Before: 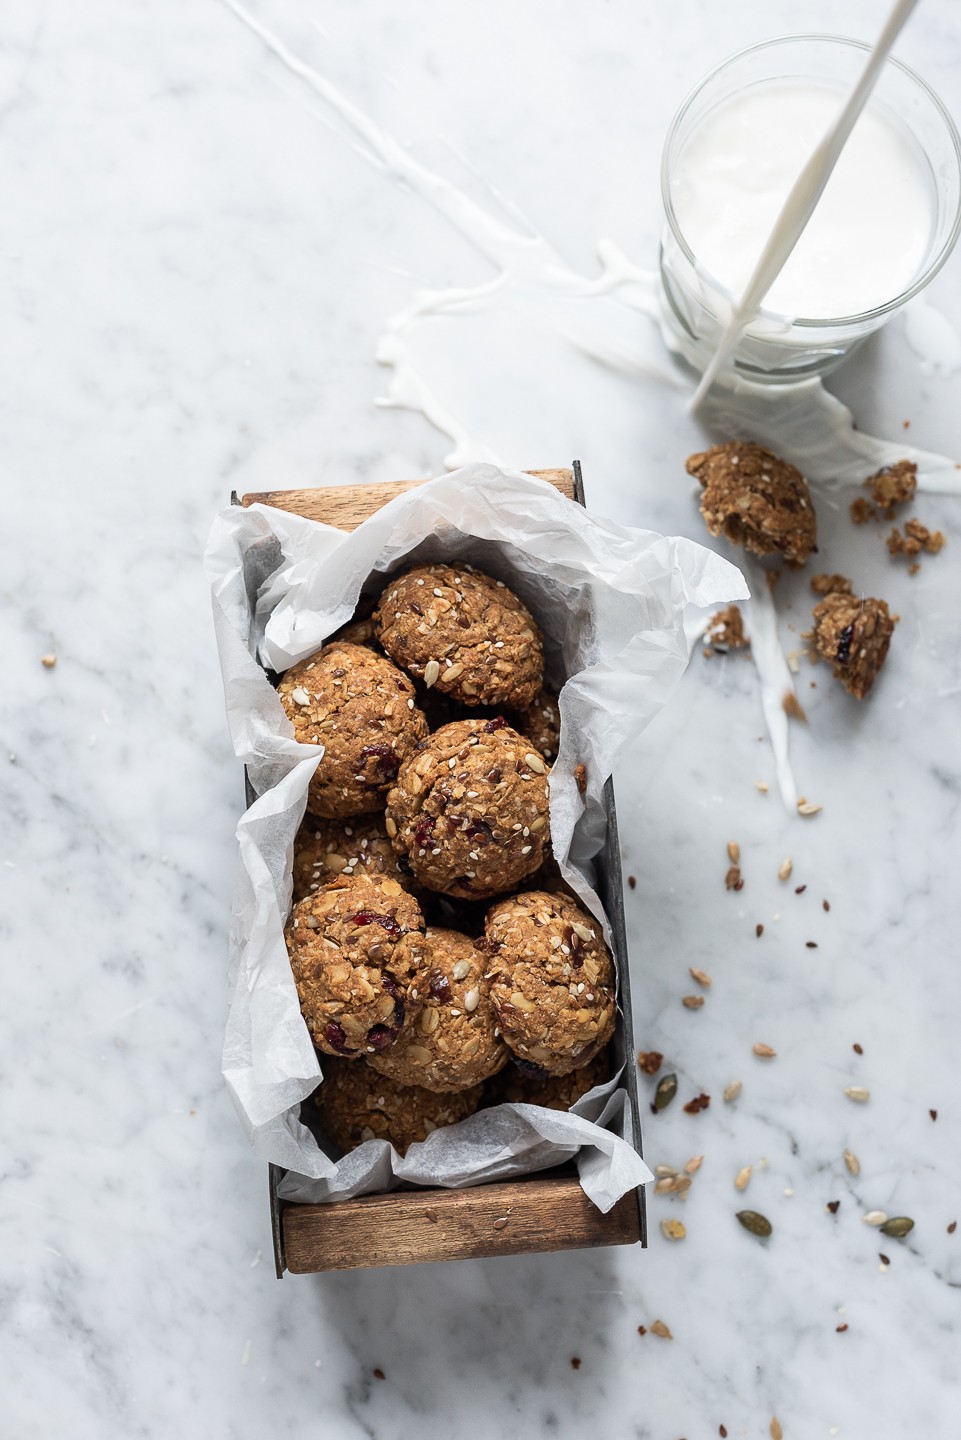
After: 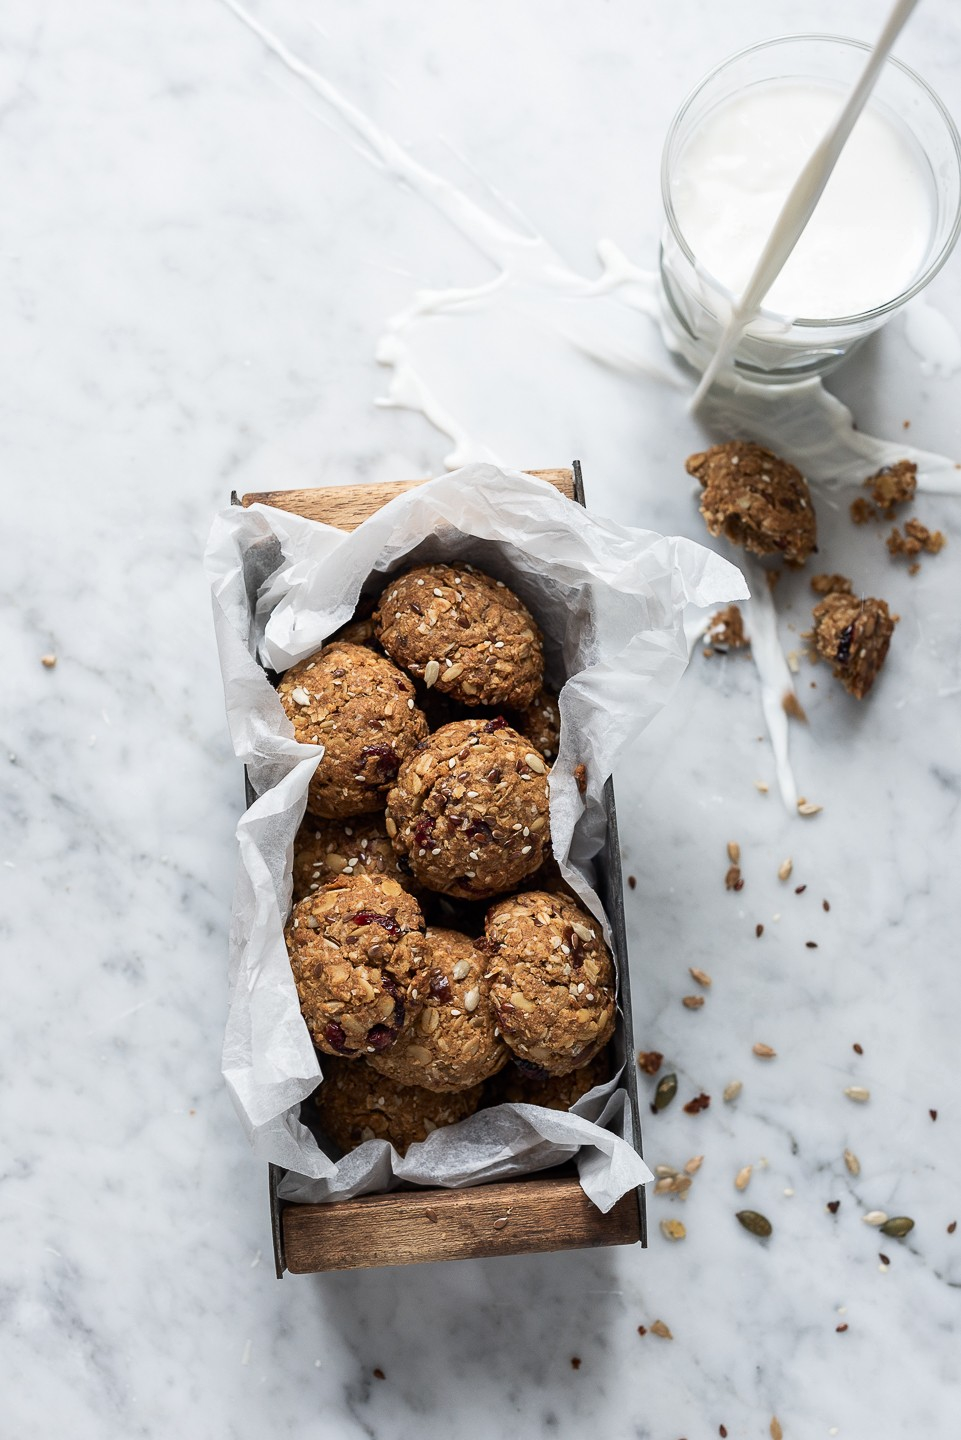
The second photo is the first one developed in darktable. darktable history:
contrast brightness saturation: contrast 0.028, brightness -0.04
